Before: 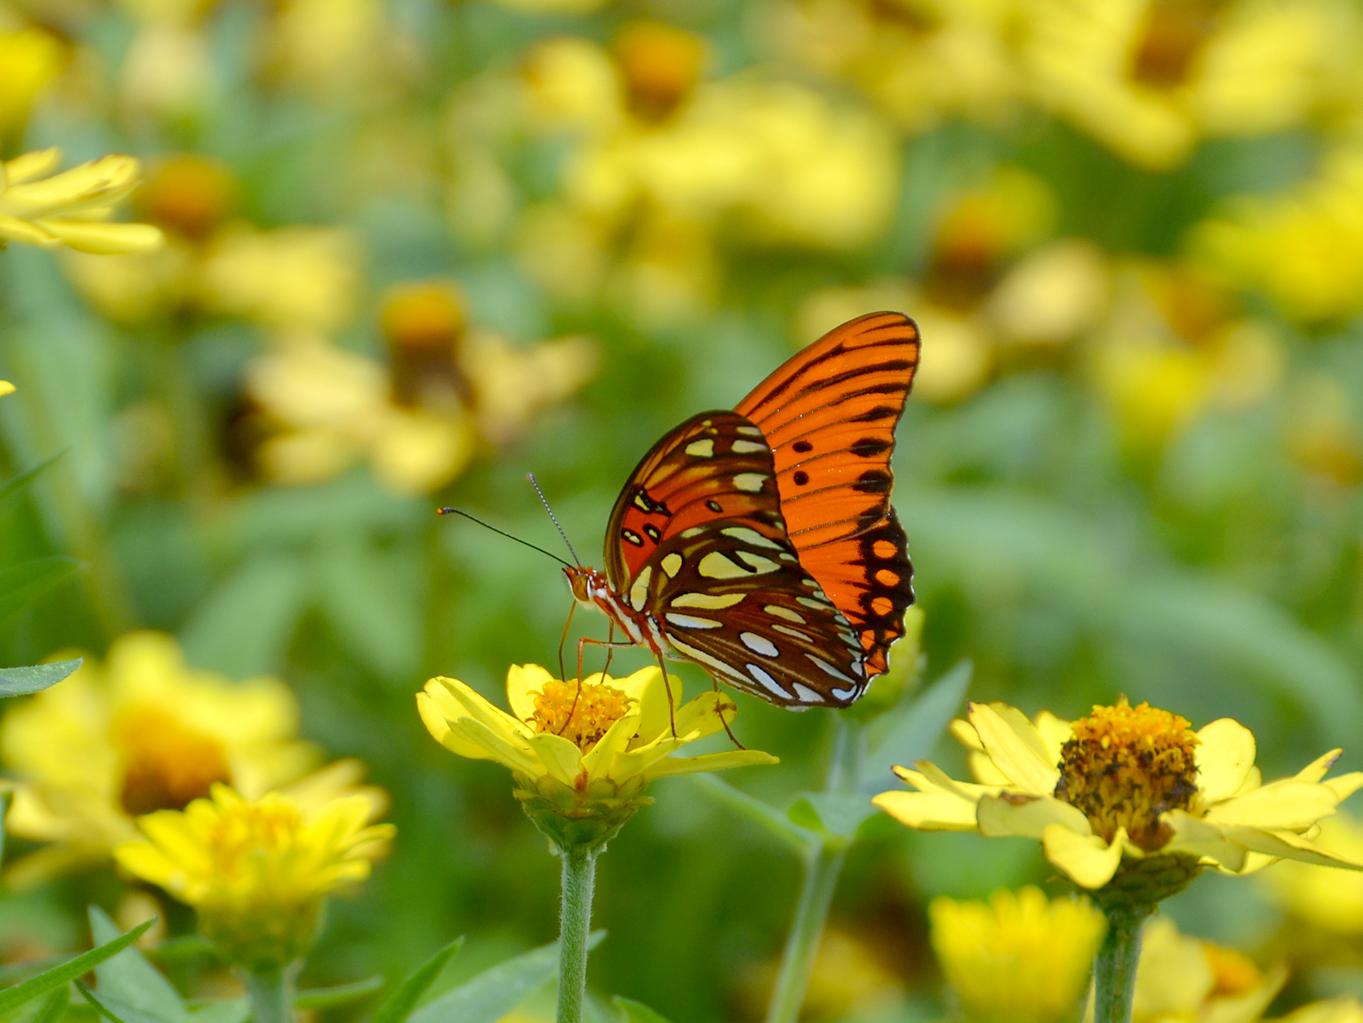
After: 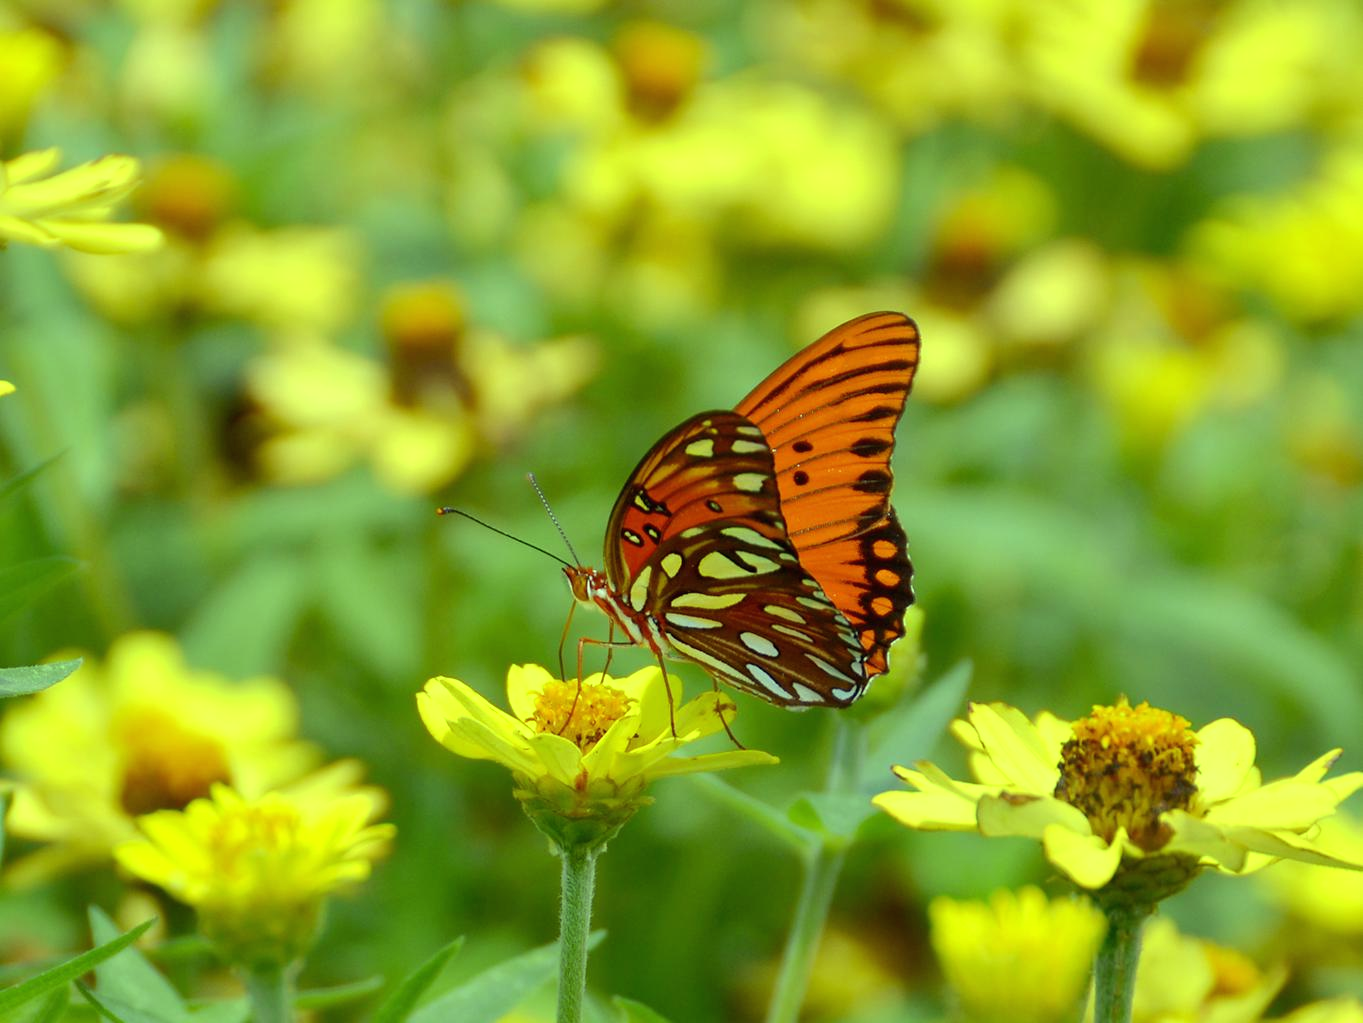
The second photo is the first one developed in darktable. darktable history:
color balance: mode lift, gamma, gain (sRGB), lift [0.997, 0.979, 1.021, 1.011], gamma [1, 1.084, 0.916, 0.998], gain [1, 0.87, 1.13, 1.101], contrast 4.55%, contrast fulcrum 38.24%, output saturation 104.09%
white balance: red 1.08, blue 0.791
